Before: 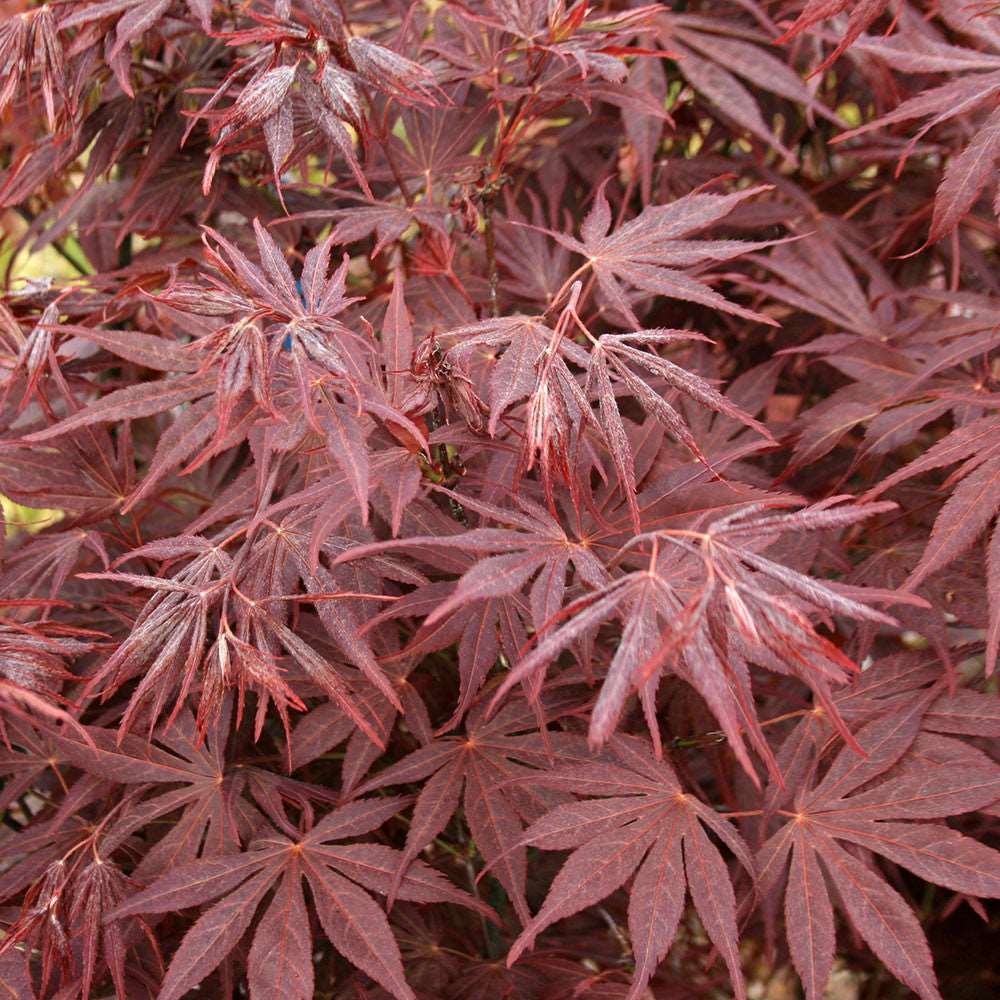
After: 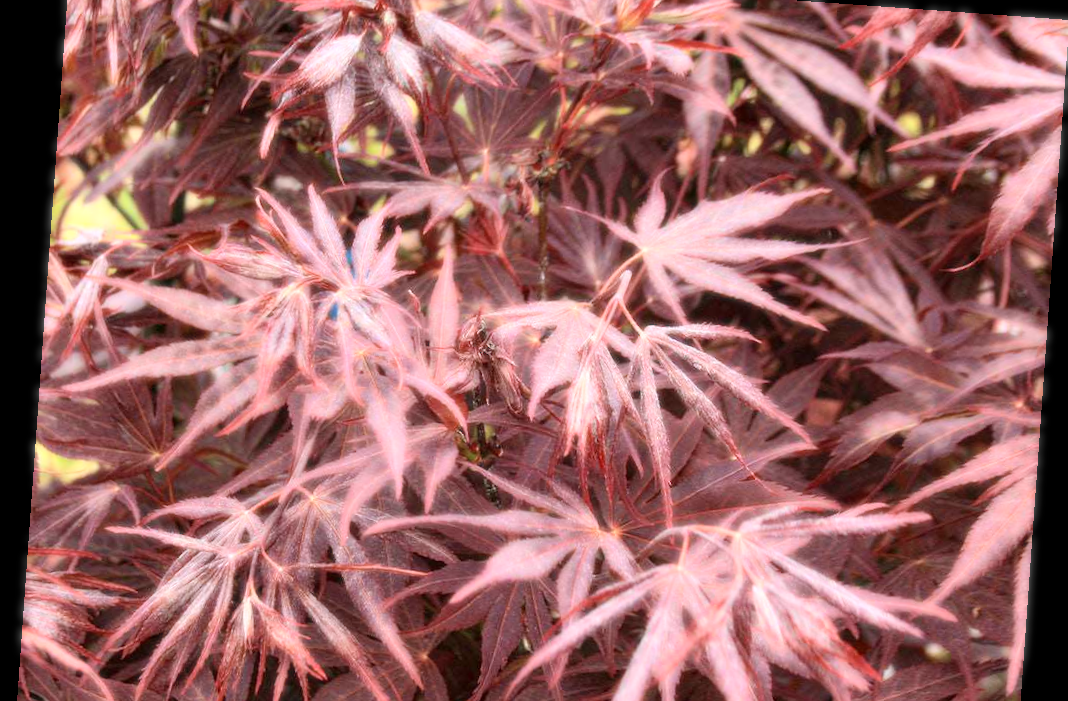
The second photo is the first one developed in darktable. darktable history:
crop and rotate: top 4.848%, bottom 29.503%
bloom: size 0%, threshold 54.82%, strength 8.31%
shadows and highlights: shadows 22.7, highlights -48.71, soften with gaussian
white balance: red 0.988, blue 1.017
rotate and perspective: rotation 4.1°, automatic cropping off
